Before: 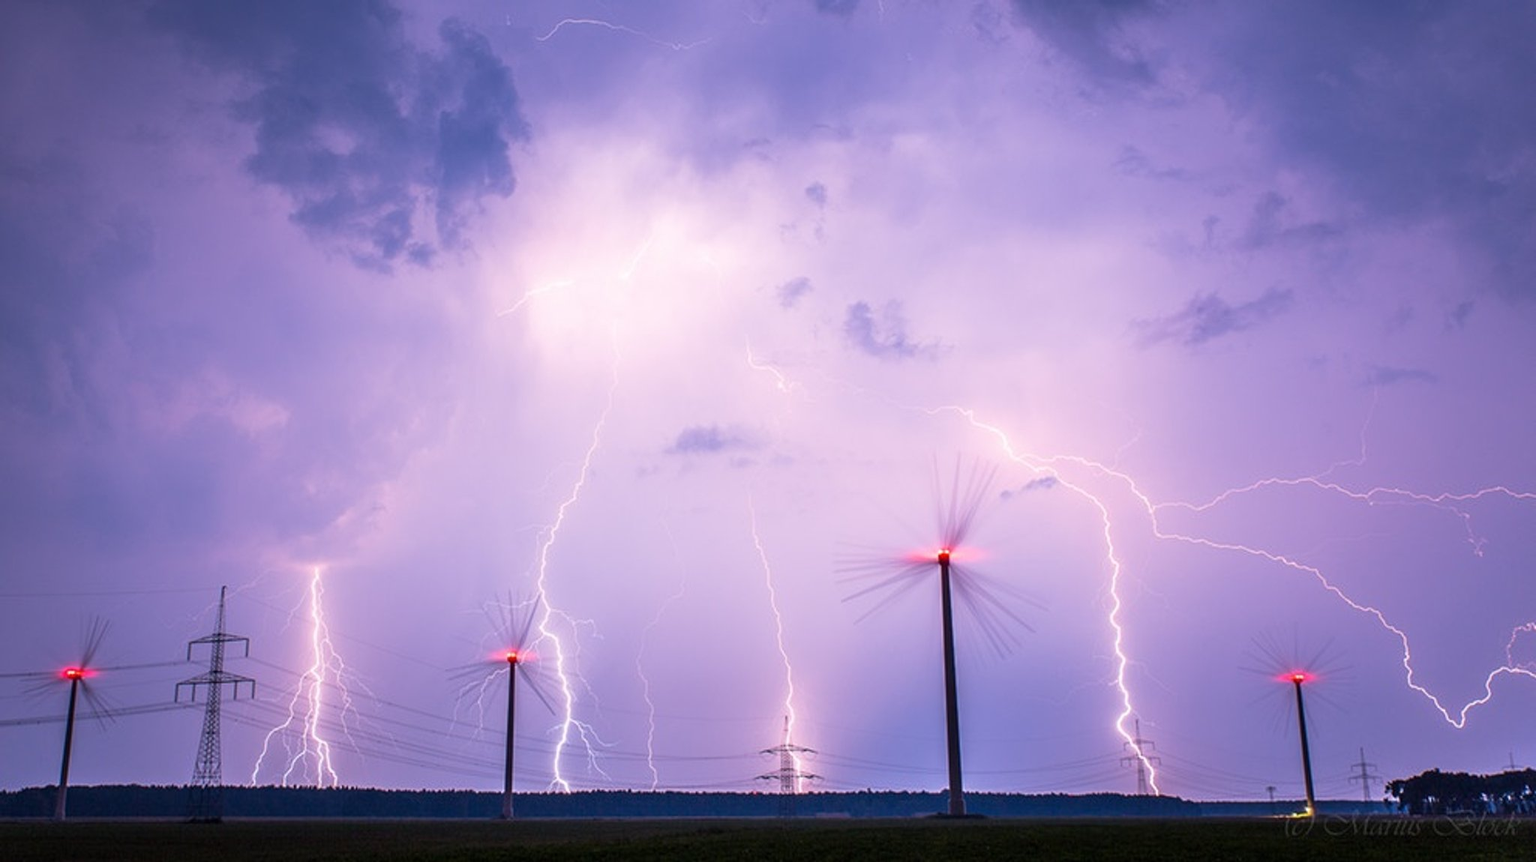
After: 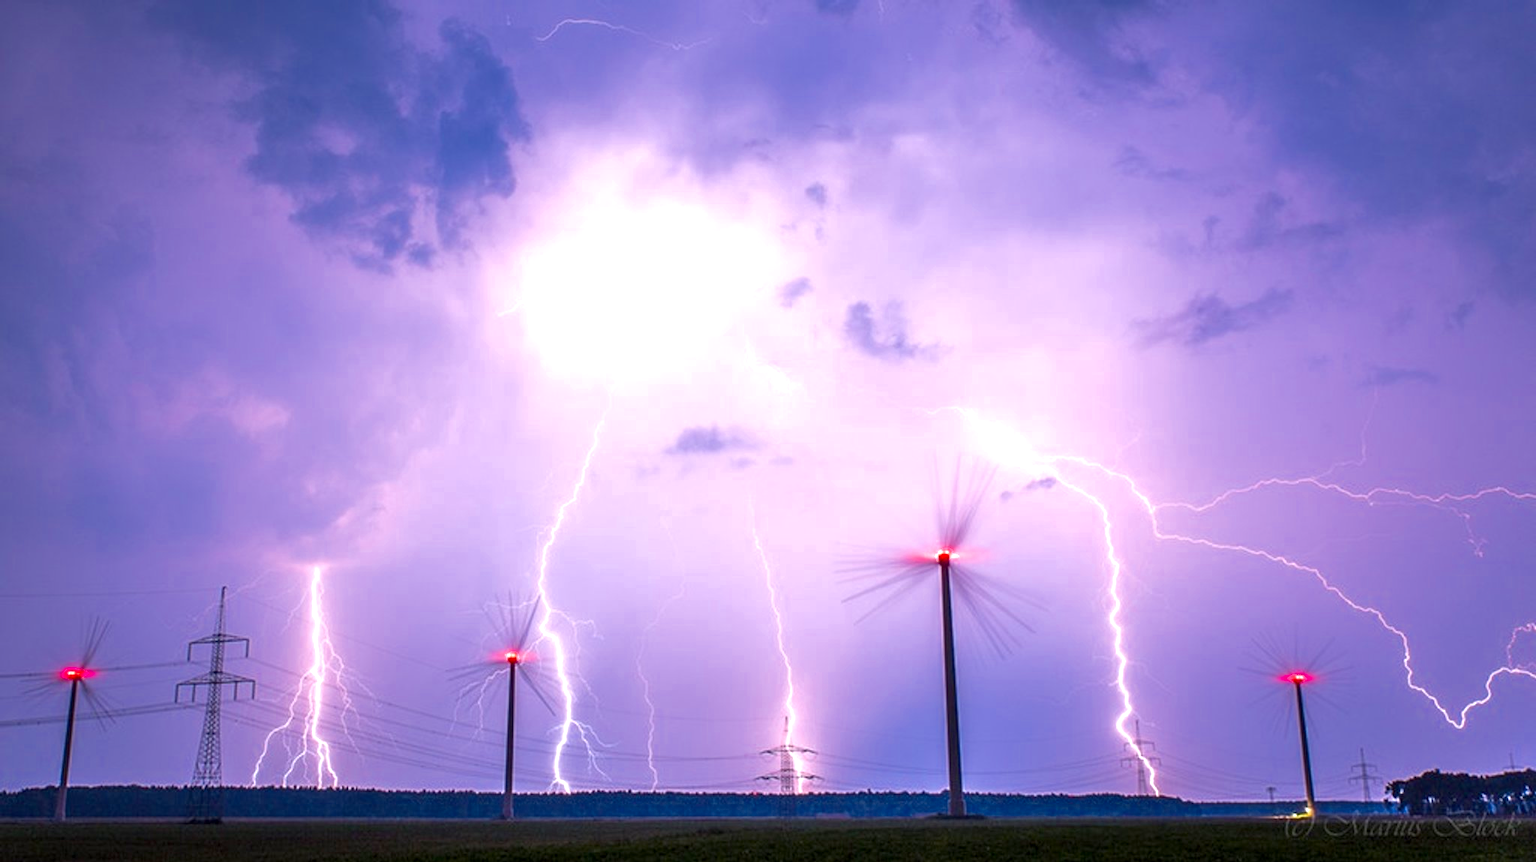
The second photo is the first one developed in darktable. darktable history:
color zones: curves: ch0 [(0.27, 0.396) (0.563, 0.504) (0.75, 0.5) (0.787, 0.307)]
exposure: black level correction 0.001, exposure 1.119 EV
